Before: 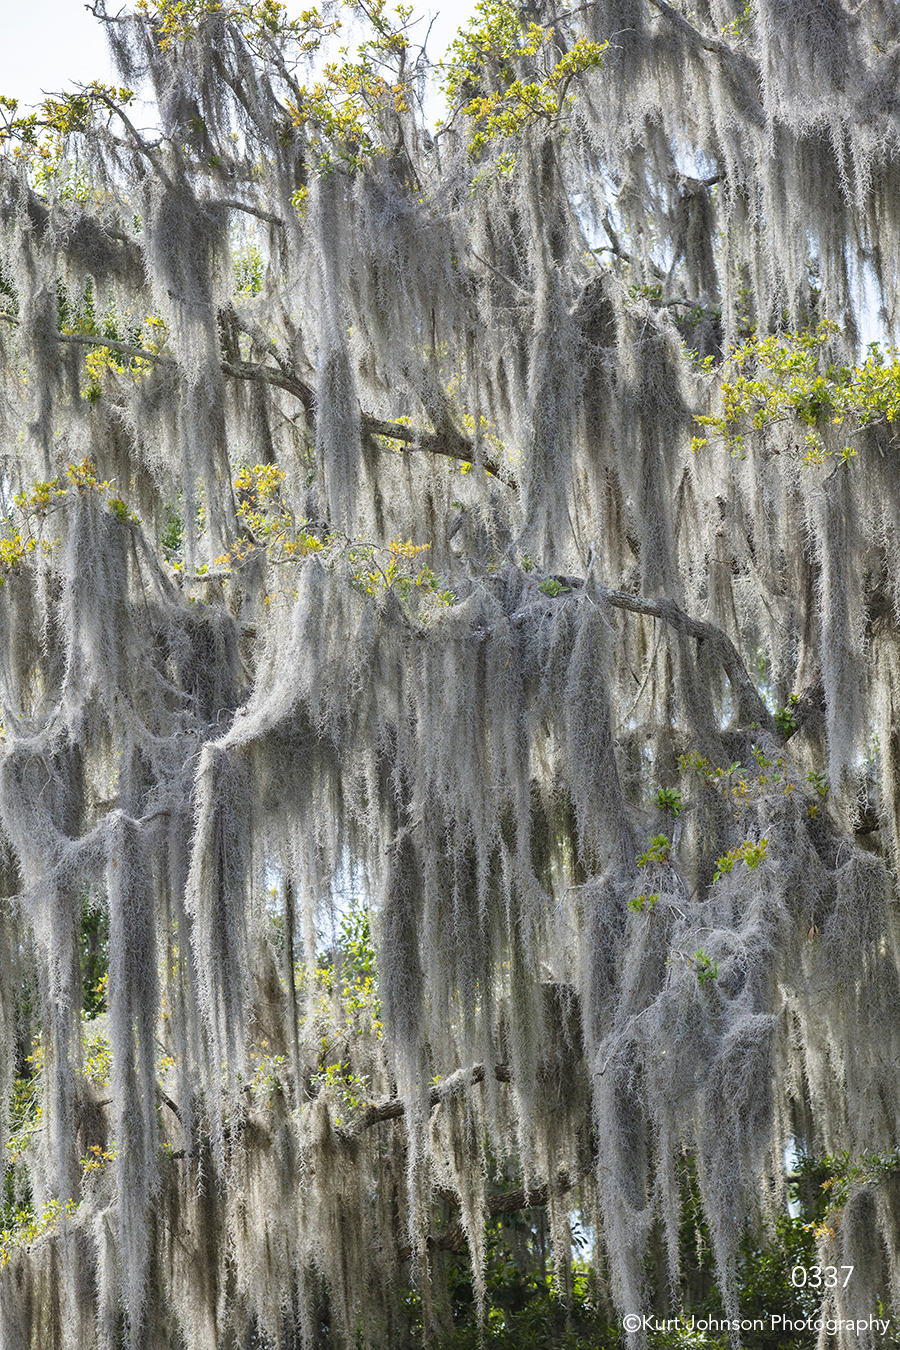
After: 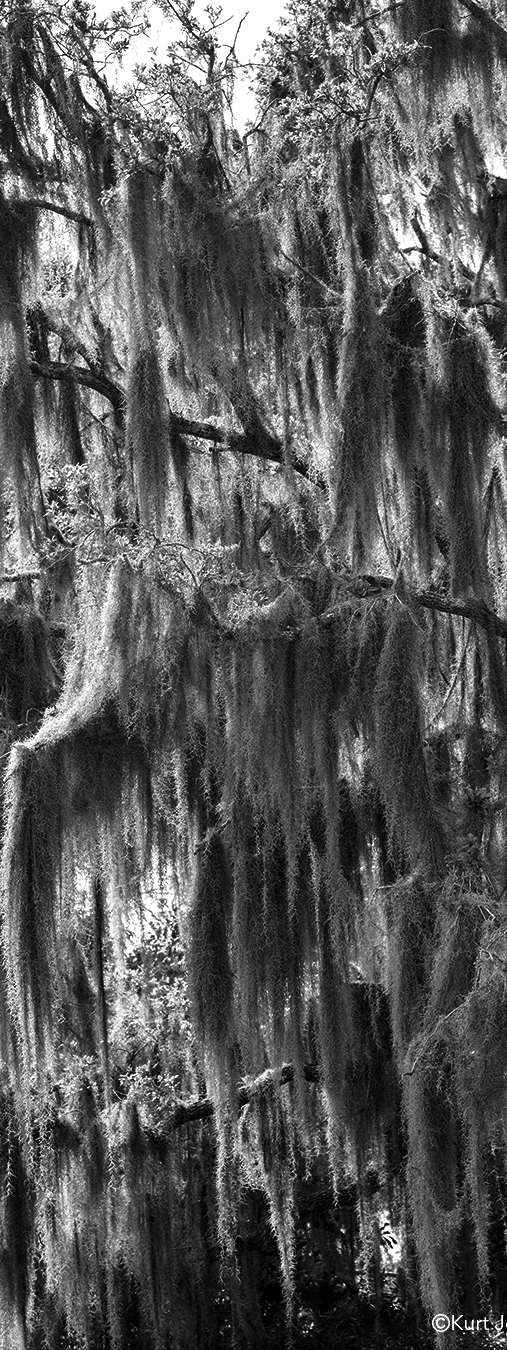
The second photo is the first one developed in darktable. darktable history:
exposure: exposure 0.347 EV, compensate highlight preservation false
contrast brightness saturation: contrast -0.028, brightness -0.573, saturation -0.996
crop: left 21.245%, right 22.332%
